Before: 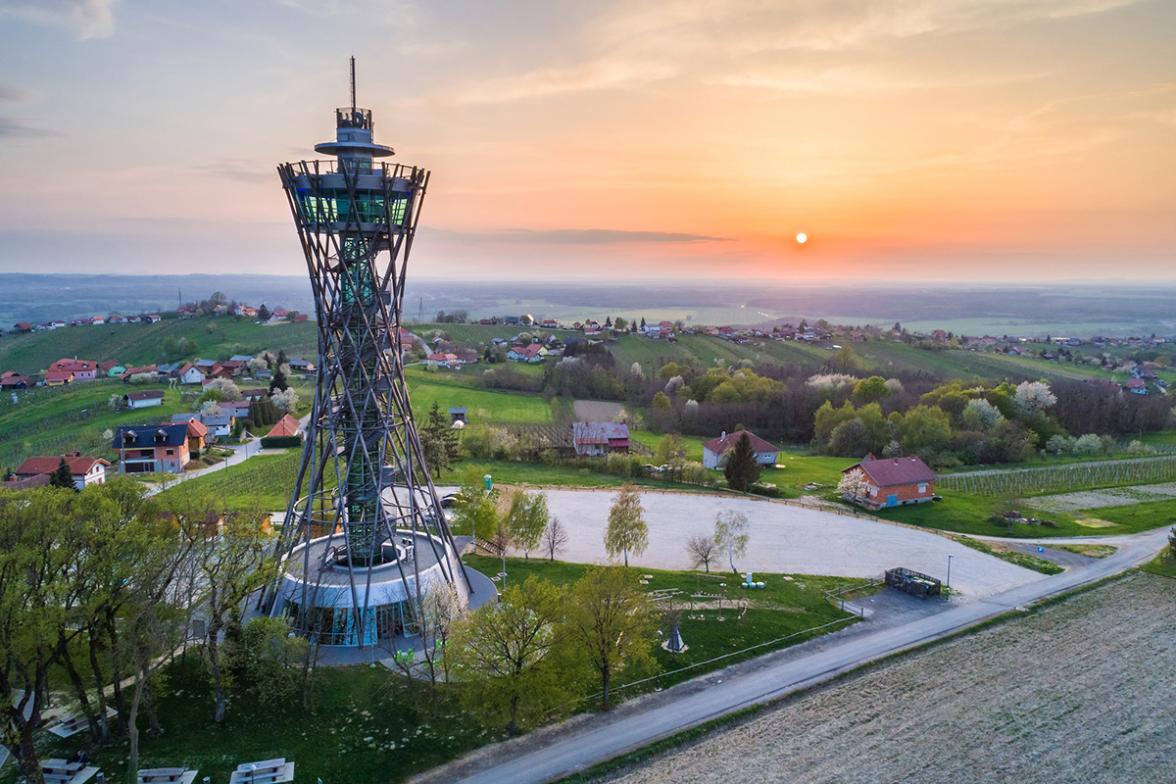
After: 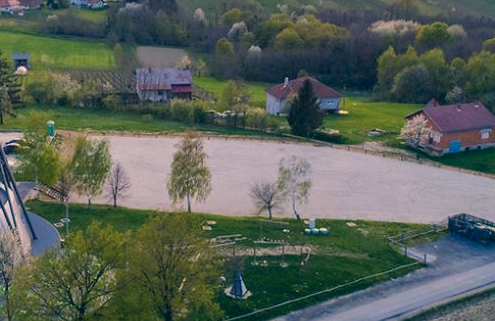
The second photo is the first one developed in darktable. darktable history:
exposure: exposure -0.36 EV, compensate highlight preservation false
crop: left 37.221%, top 45.169%, right 20.63%, bottom 13.777%
color correction: highlights a* 10.32, highlights b* 14.66, shadows a* -9.59, shadows b* -15.02
